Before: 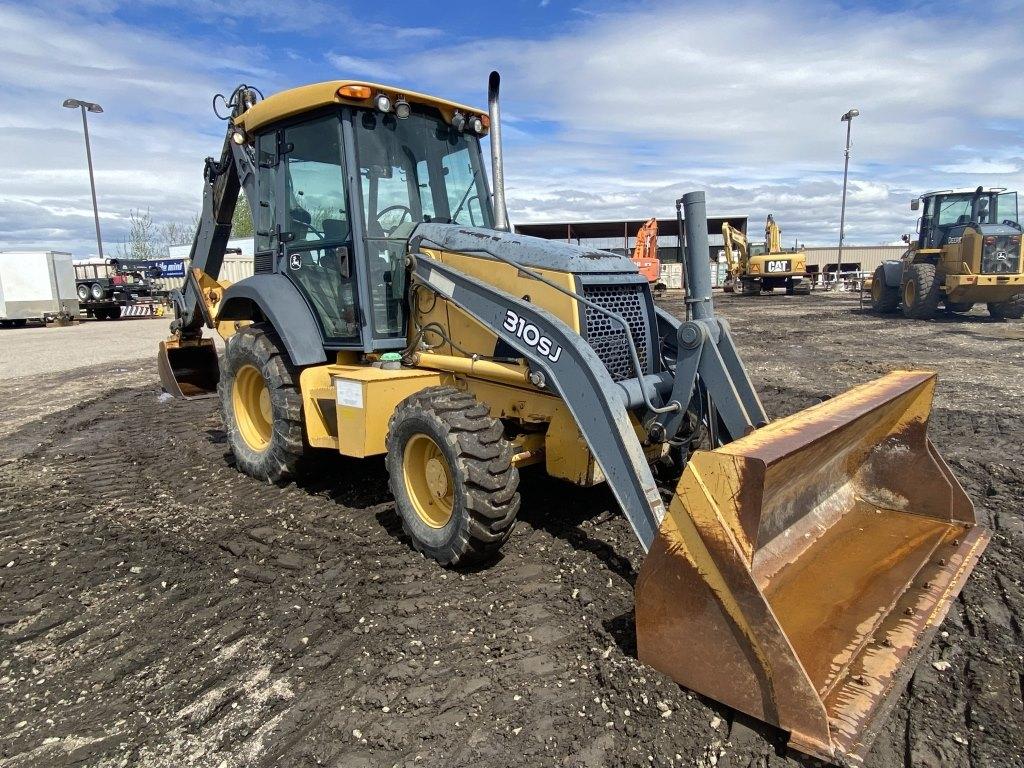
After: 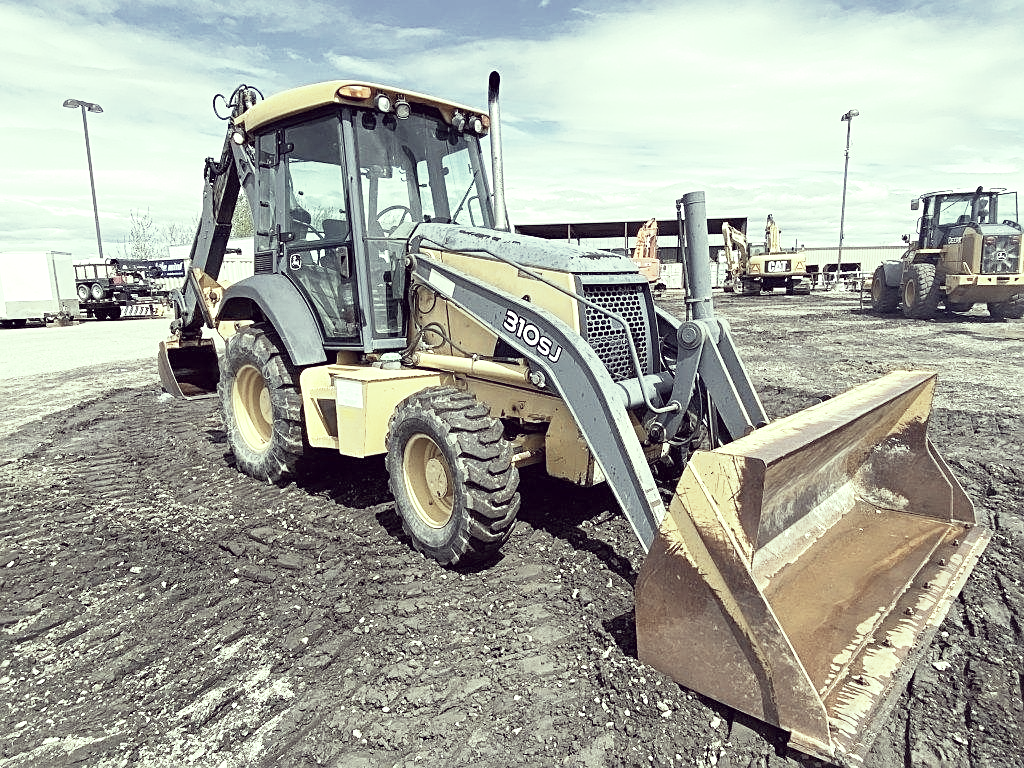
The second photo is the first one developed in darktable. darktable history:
sharpen: on, module defaults
exposure: exposure 0.575 EV, compensate highlight preservation false
base curve: curves: ch0 [(0, 0) (0.579, 0.807) (1, 1)], preserve colors none
color correction: highlights a* -20.65, highlights b* 19.94, shadows a* 20.01, shadows b* -20.16, saturation 0.393
